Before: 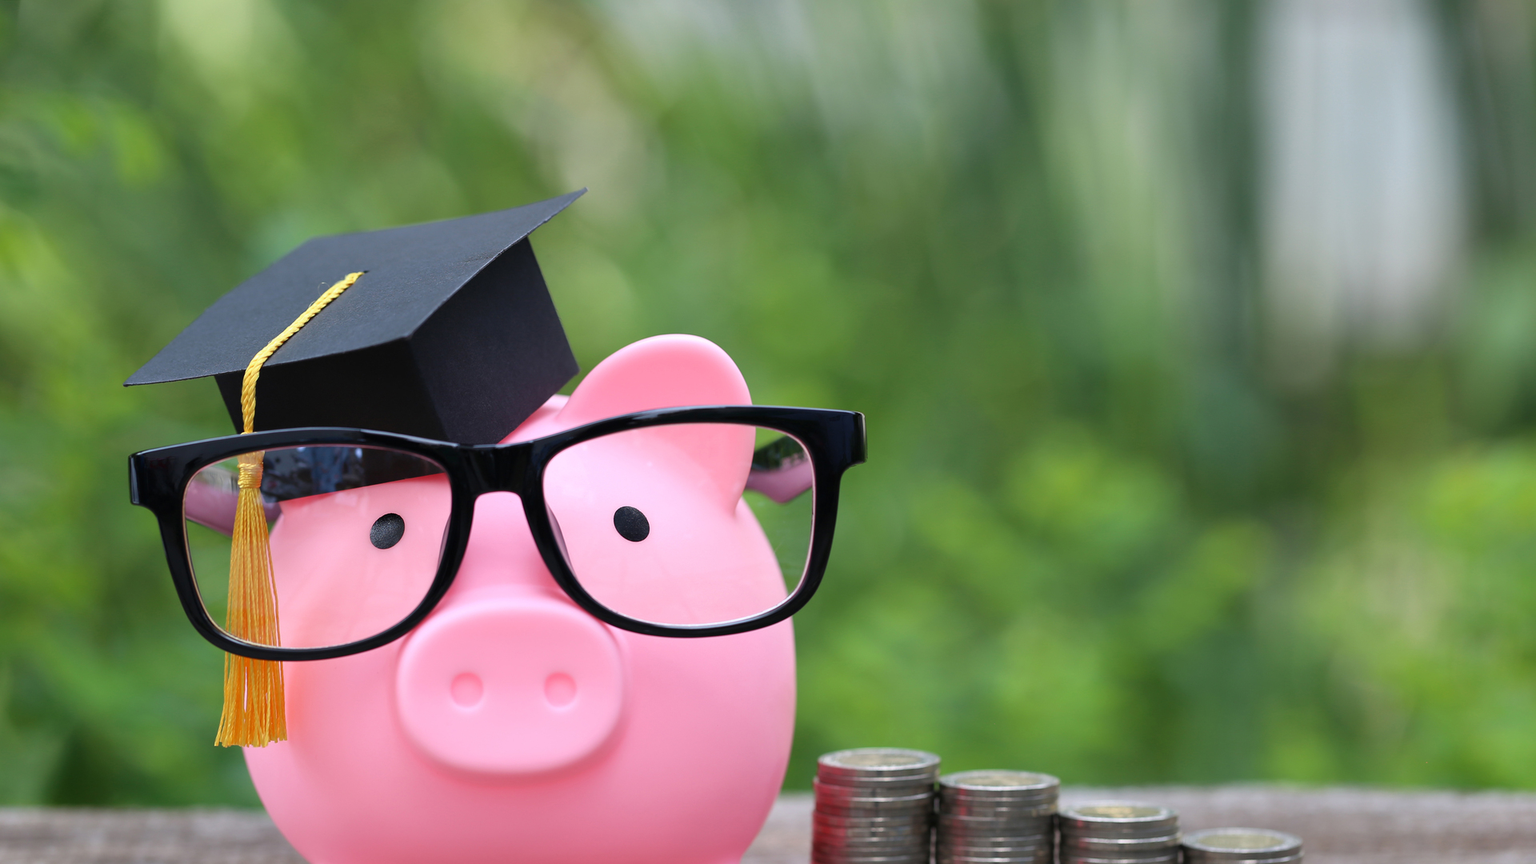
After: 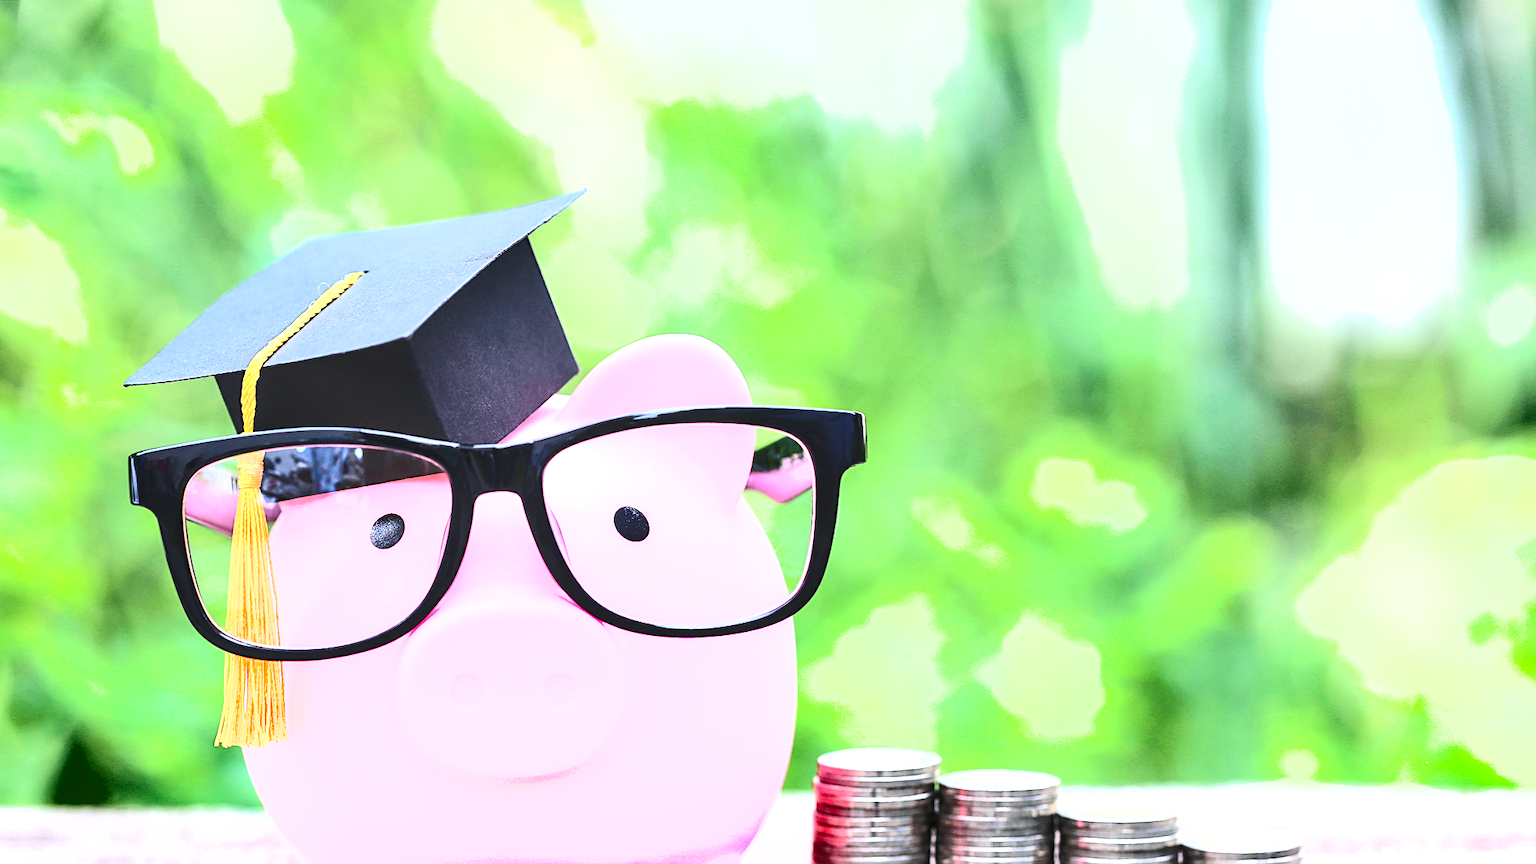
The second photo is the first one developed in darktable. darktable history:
exposure: black level correction 0, exposure 1.991 EV, compensate highlight preservation false
contrast brightness saturation: contrast 0.387, brightness 0.104
shadows and highlights: low approximation 0.01, soften with gaussian
color calibration: illuminant as shot in camera, x 0.358, y 0.373, temperature 4628.91 K
sharpen: on, module defaults
levels: mode automatic
local contrast: on, module defaults
